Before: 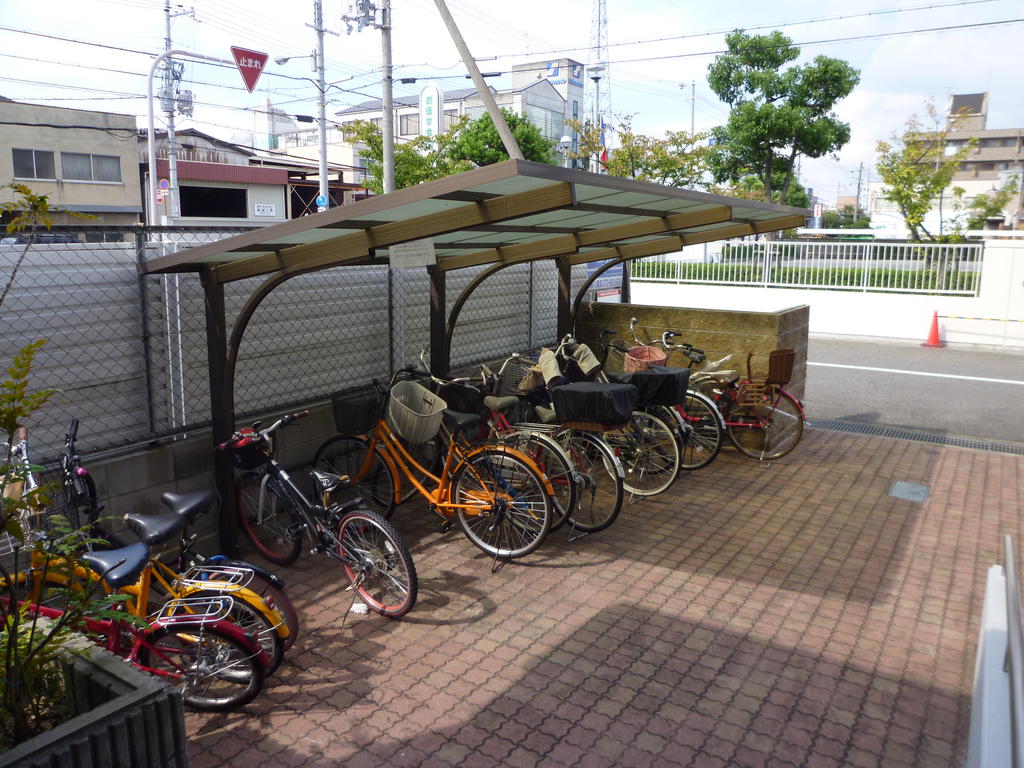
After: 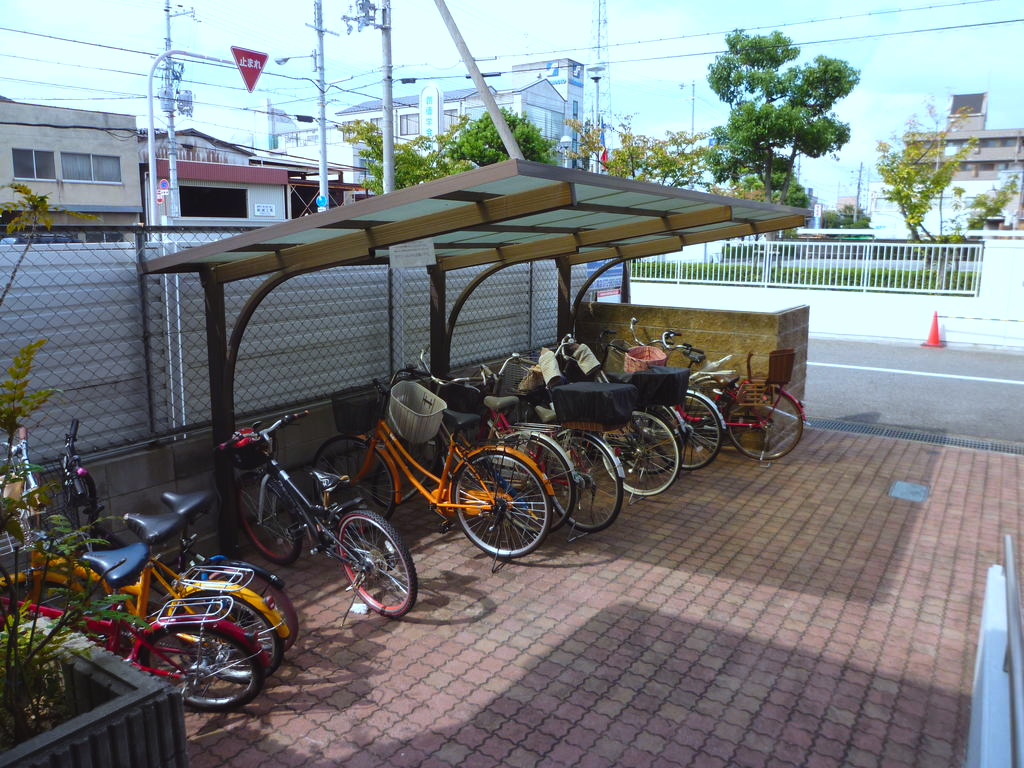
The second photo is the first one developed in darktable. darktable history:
color balance rgb: power › luminance -3.833%, power › chroma 0.536%, power › hue 43.48°, highlights gain › luminance 7.331%, highlights gain › chroma 0.93%, highlights gain › hue 48.8°, global offset › luminance 0.479%, global offset › hue 169.53°, perceptual saturation grading › global saturation 25.654%
color correction: highlights a* -8.75, highlights b* -22.55
exposure: compensate highlight preservation false
